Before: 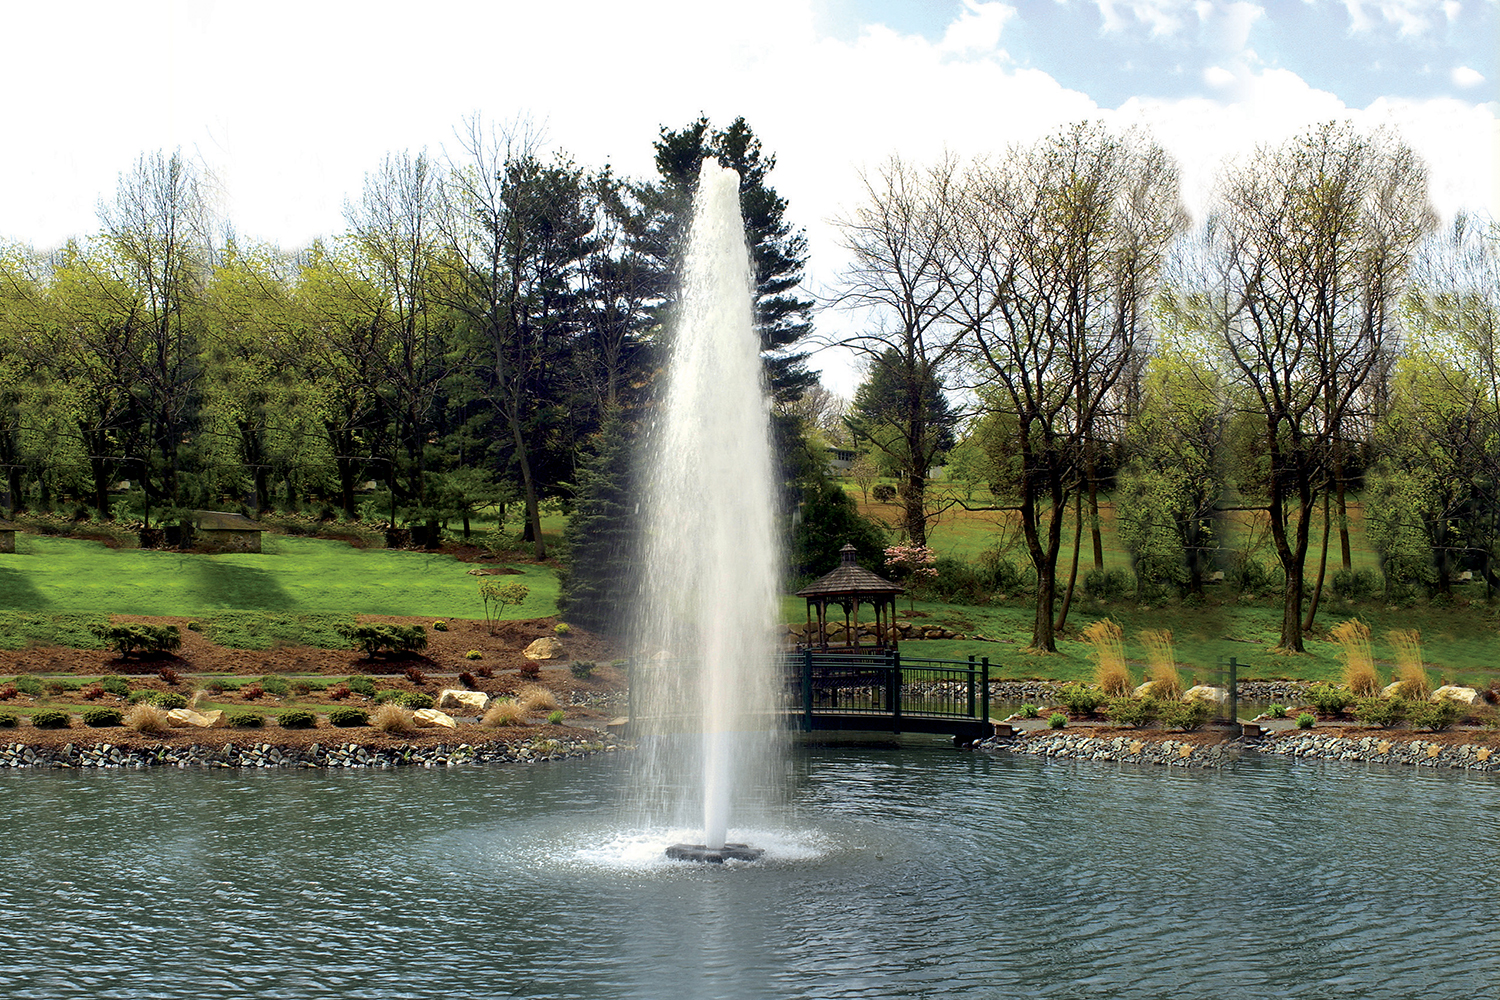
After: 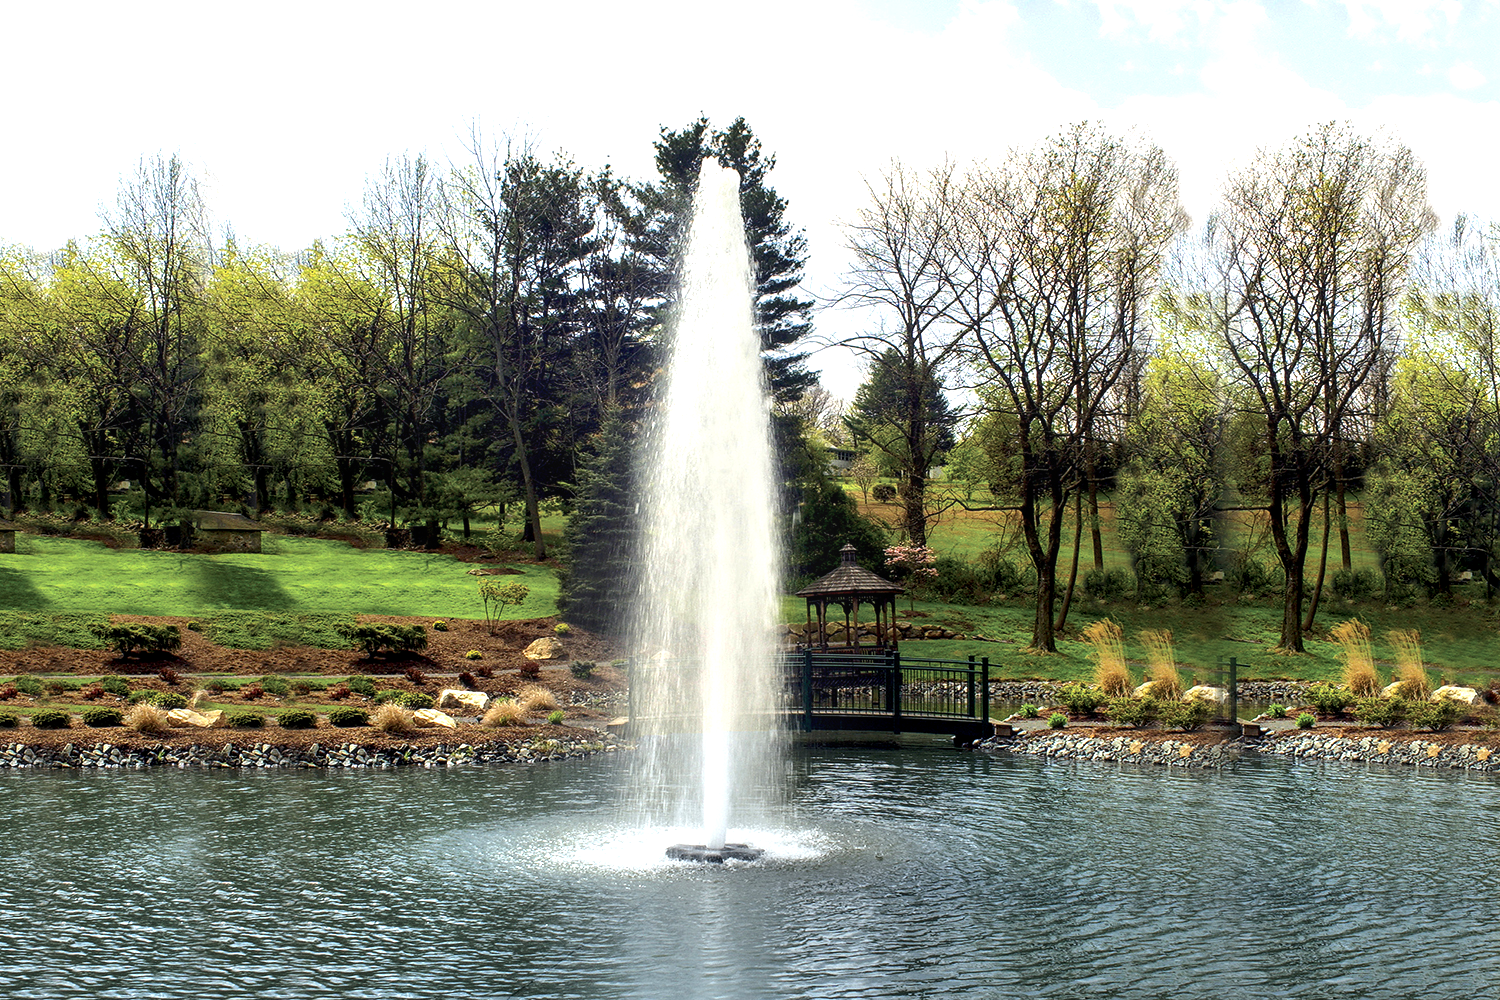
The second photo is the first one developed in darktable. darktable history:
local contrast: on, module defaults
tone equalizer: -8 EV 0.001 EV, -7 EV -0.002 EV, -6 EV 0.002 EV, -5 EV -0.03 EV, -4 EV -0.116 EV, -3 EV -0.169 EV, -2 EV 0.24 EV, -1 EV 0.702 EV, +0 EV 0.493 EV
